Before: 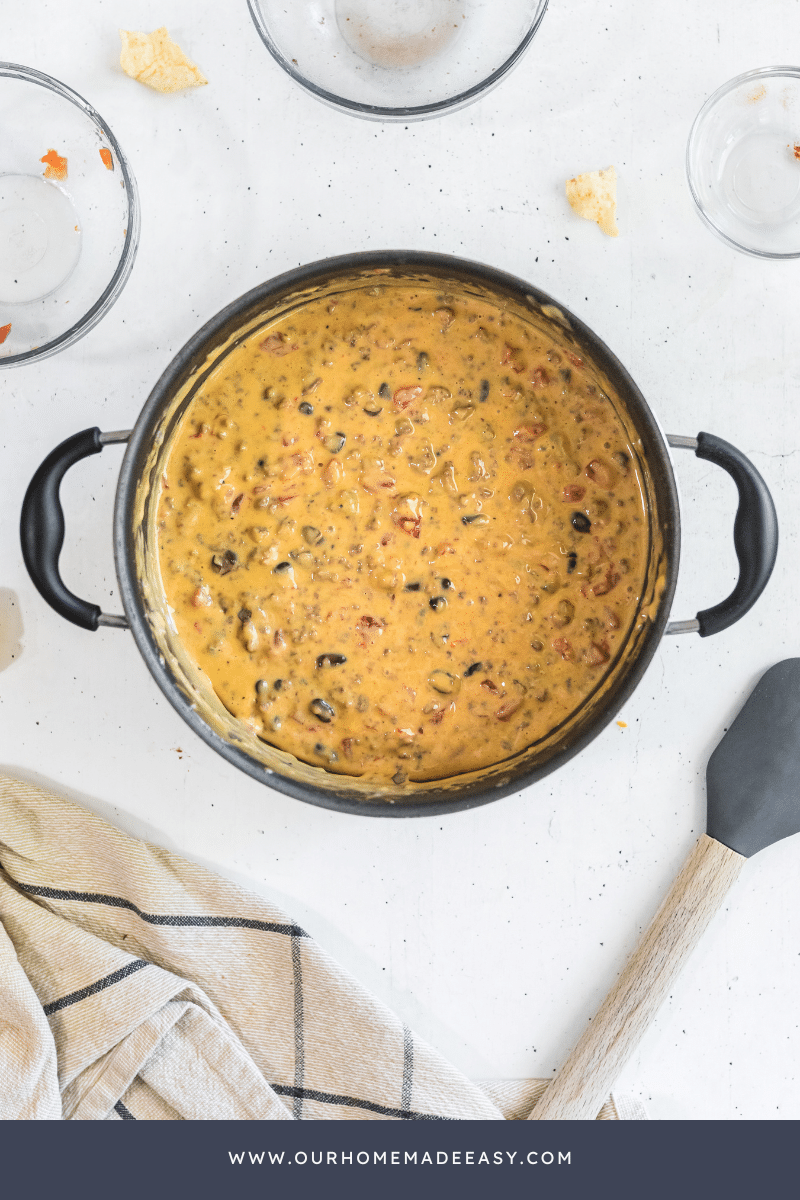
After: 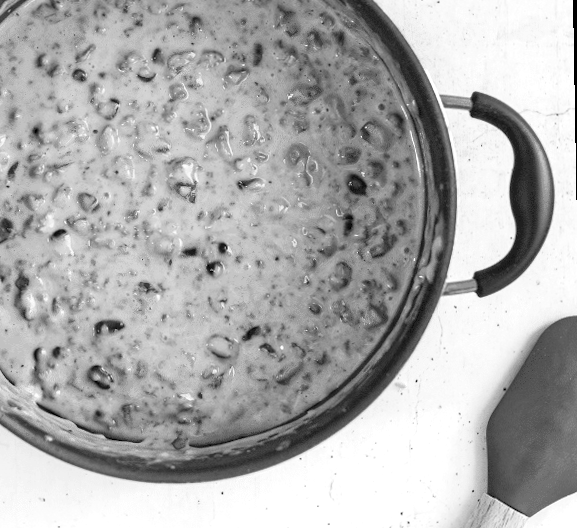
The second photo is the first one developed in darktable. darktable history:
contrast brightness saturation: contrast 0.03, brightness -0.04
rotate and perspective: rotation -1°, crop left 0.011, crop right 0.989, crop top 0.025, crop bottom 0.975
crop and rotate: left 27.938%, top 27.046%, bottom 27.046%
tone equalizer: -8 EV -0.002 EV, -7 EV 0.005 EV, -6 EV -0.008 EV, -5 EV 0.007 EV, -4 EV -0.042 EV, -3 EV -0.233 EV, -2 EV -0.662 EV, -1 EV -0.983 EV, +0 EV -0.969 EV, smoothing diameter 2%, edges refinement/feathering 20, mask exposure compensation -1.57 EV, filter diffusion 5
exposure: black level correction 0, exposure 1.1 EV, compensate exposure bias true, compensate highlight preservation false
monochrome: on, module defaults
white balance: red 1.127, blue 0.943
levels: levels [0.116, 0.574, 1]
